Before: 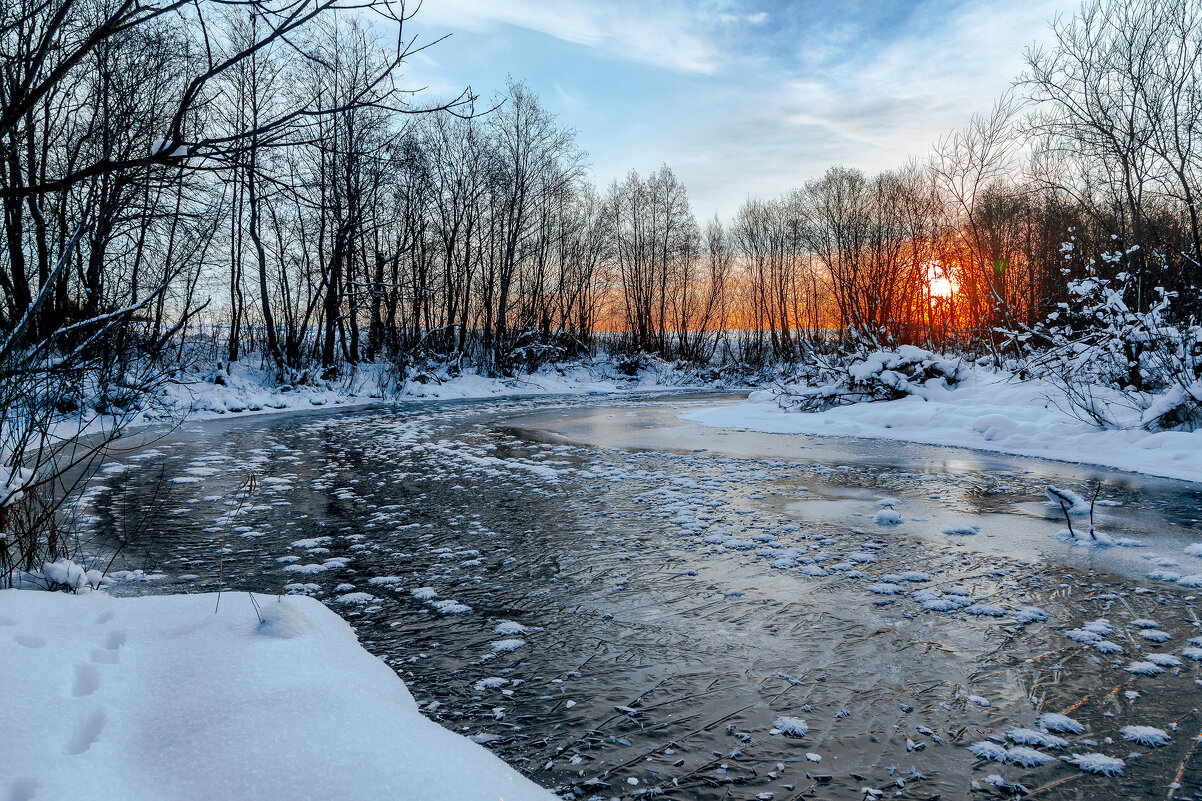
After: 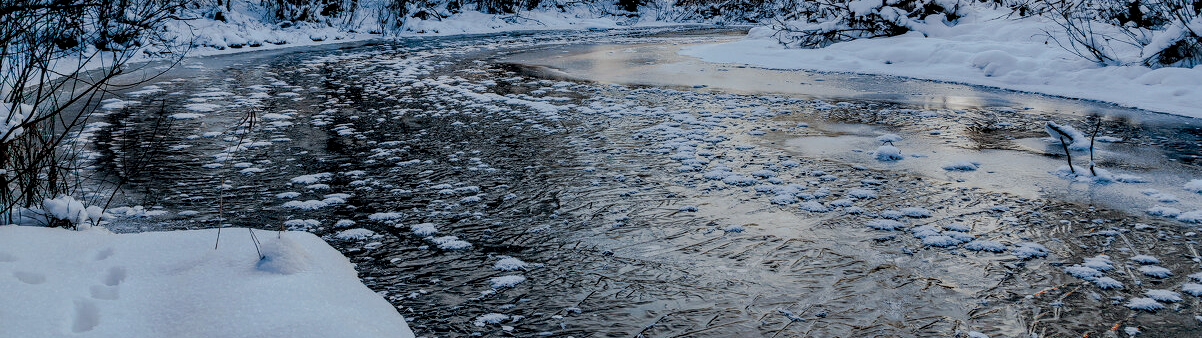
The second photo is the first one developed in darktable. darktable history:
haze removal: compatibility mode true, adaptive false
local contrast: on, module defaults
crop: top 45.52%, bottom 12.255%
filmic rgb: black relative exposure -7.65 EV, white relative exposure 4.56 EV, threshold 2.96 EV, hardness 3.61, enable highlight reconstruction true
